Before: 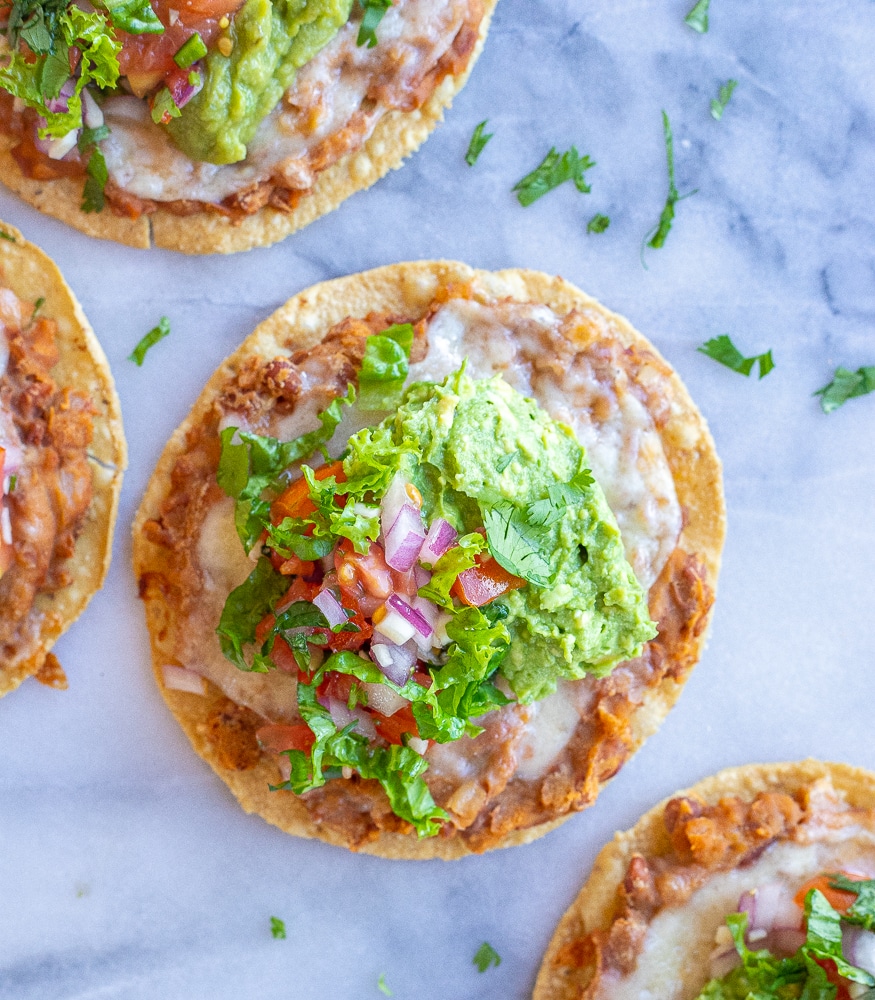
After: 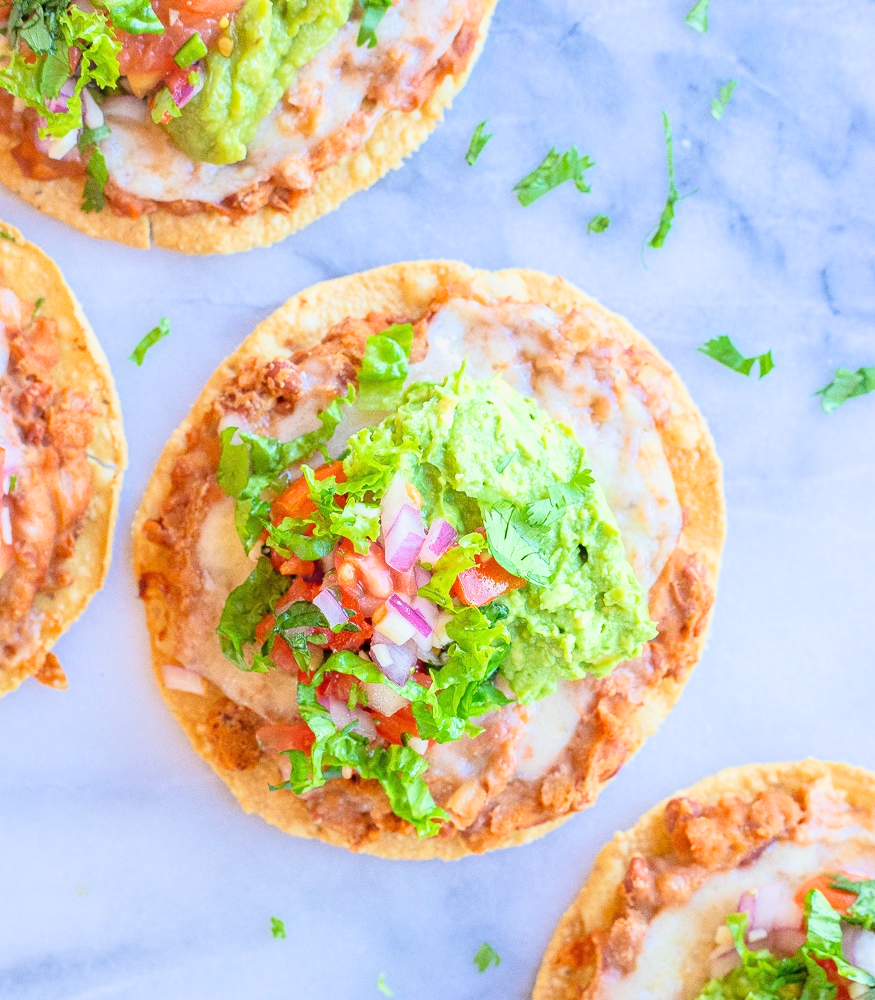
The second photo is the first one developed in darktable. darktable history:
exposure: black level correction 0, exposure 1.3 EV, compensate highlight preservation false
filmic rgb: black relative exposure -8.42 EV, white relative exposure 4.68 EV, hardness 3.82, color science v6 (2022)
